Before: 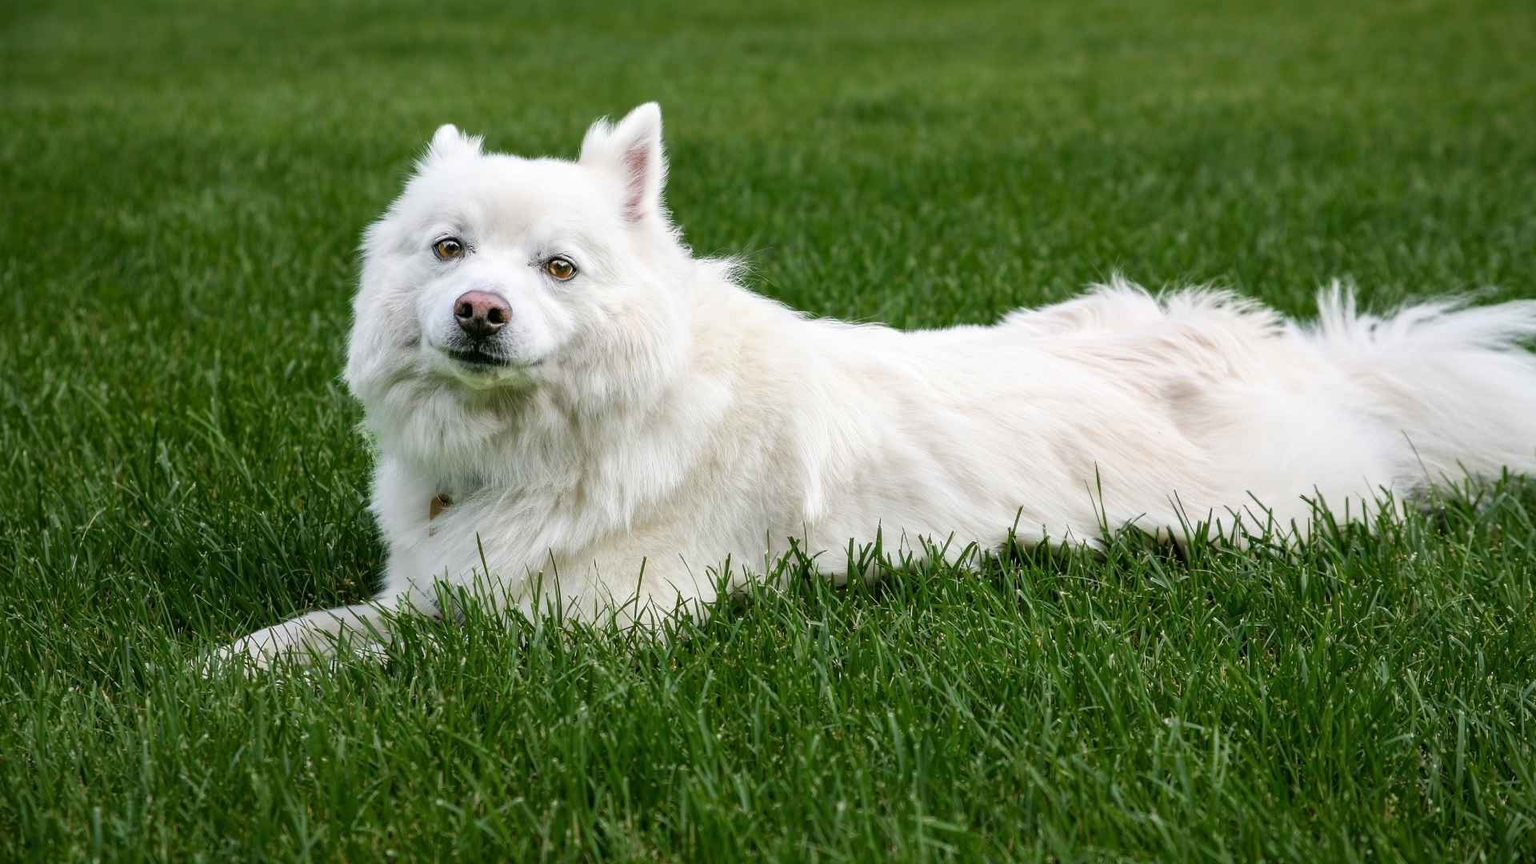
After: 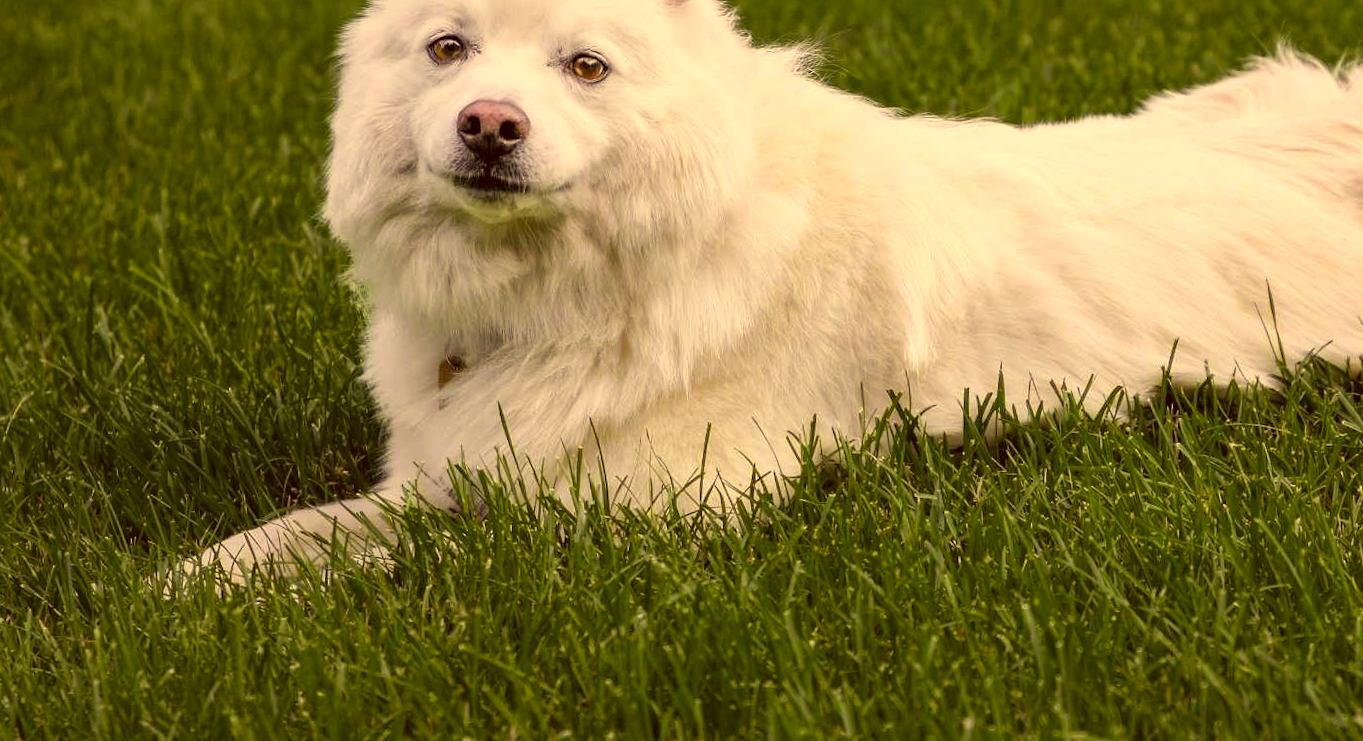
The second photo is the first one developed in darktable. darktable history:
white balance: red 0.967, blue 1.049
rotate and perspective: rotation -2.56°, automatic cropping off
color correction: highlights a* 10.12, highlights b* 39.04, shadows a* 14.62, shadows b* 3.37
crop: left 6.488%, top 27.668%, right 24.183%, bottom 8.656%
